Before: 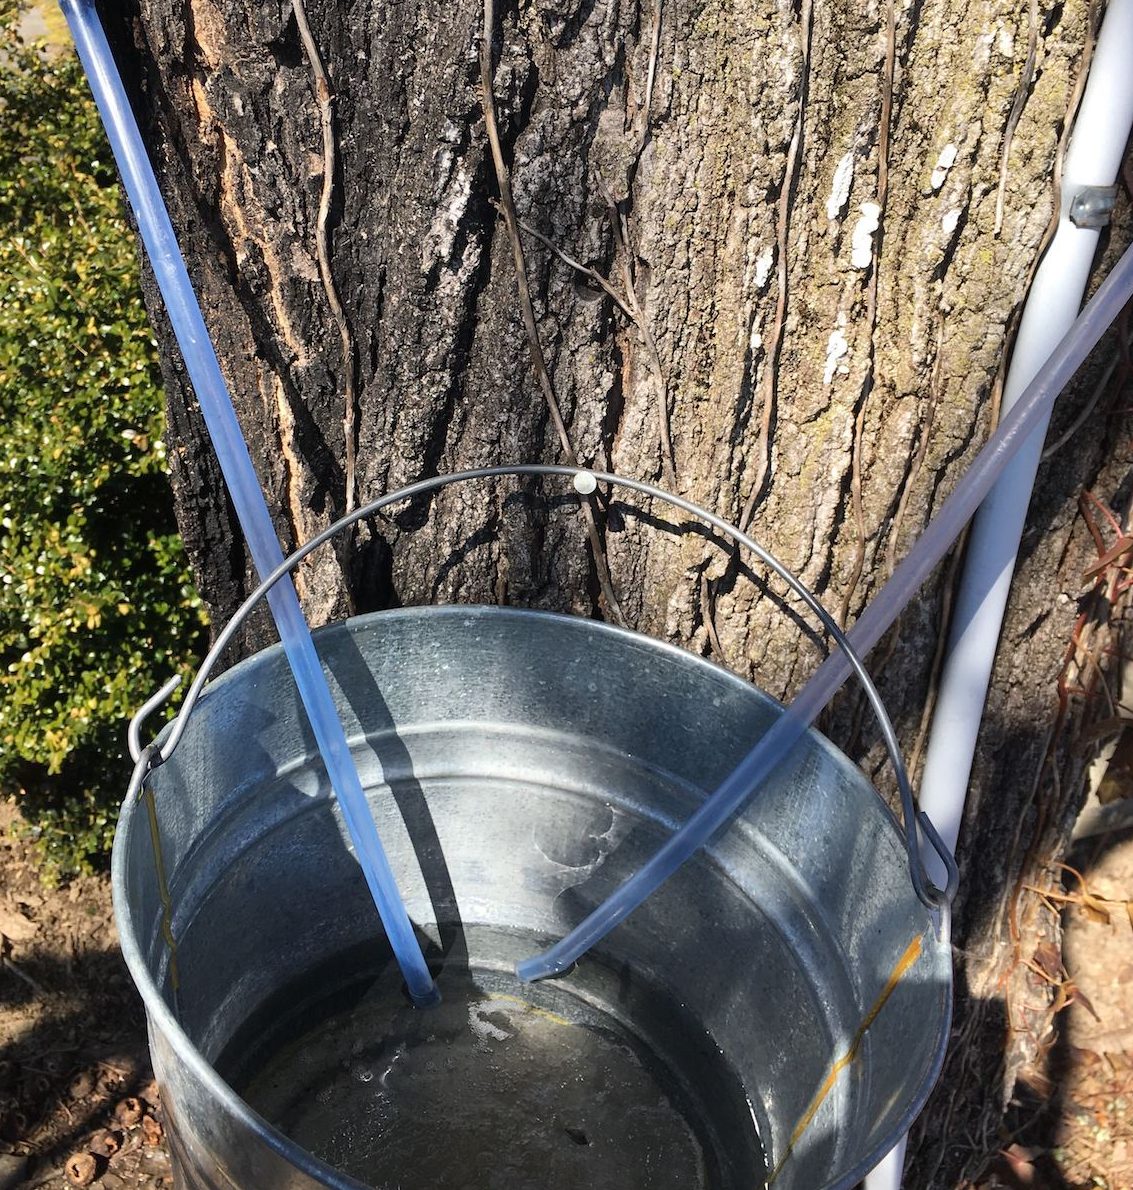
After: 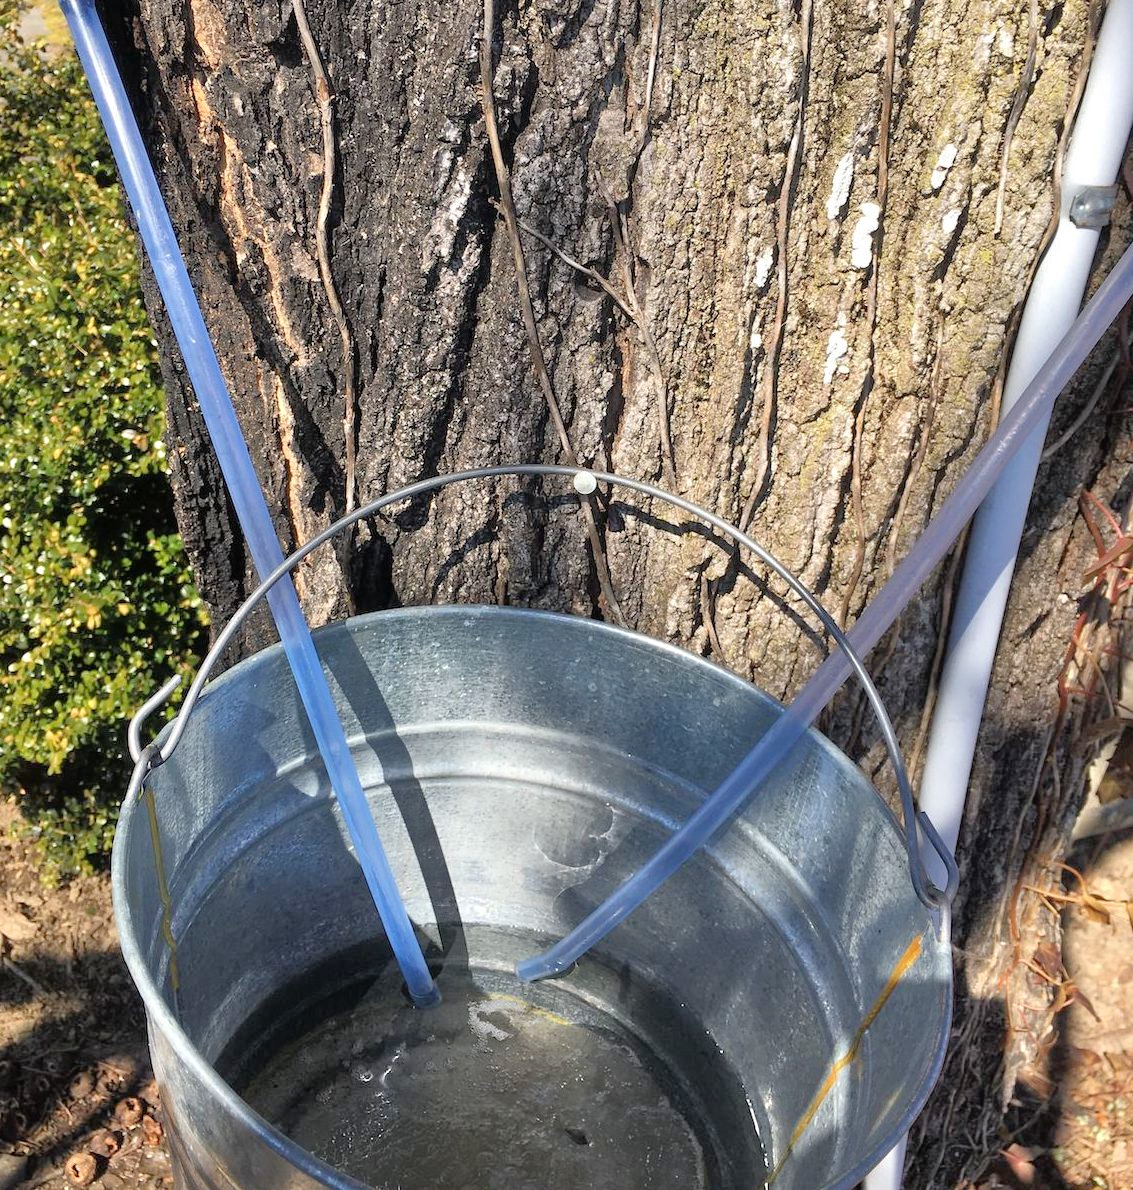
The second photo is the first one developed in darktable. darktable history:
tone equalizer: -7 EV 0.164 EV, -6 EV 0.633 EV, -5 EV 1.18 EV, -4 EV 1.33 EV, -3 EV 1.14 EV, -2 EV 0.6 EV, -1 EV 0.163 EV
